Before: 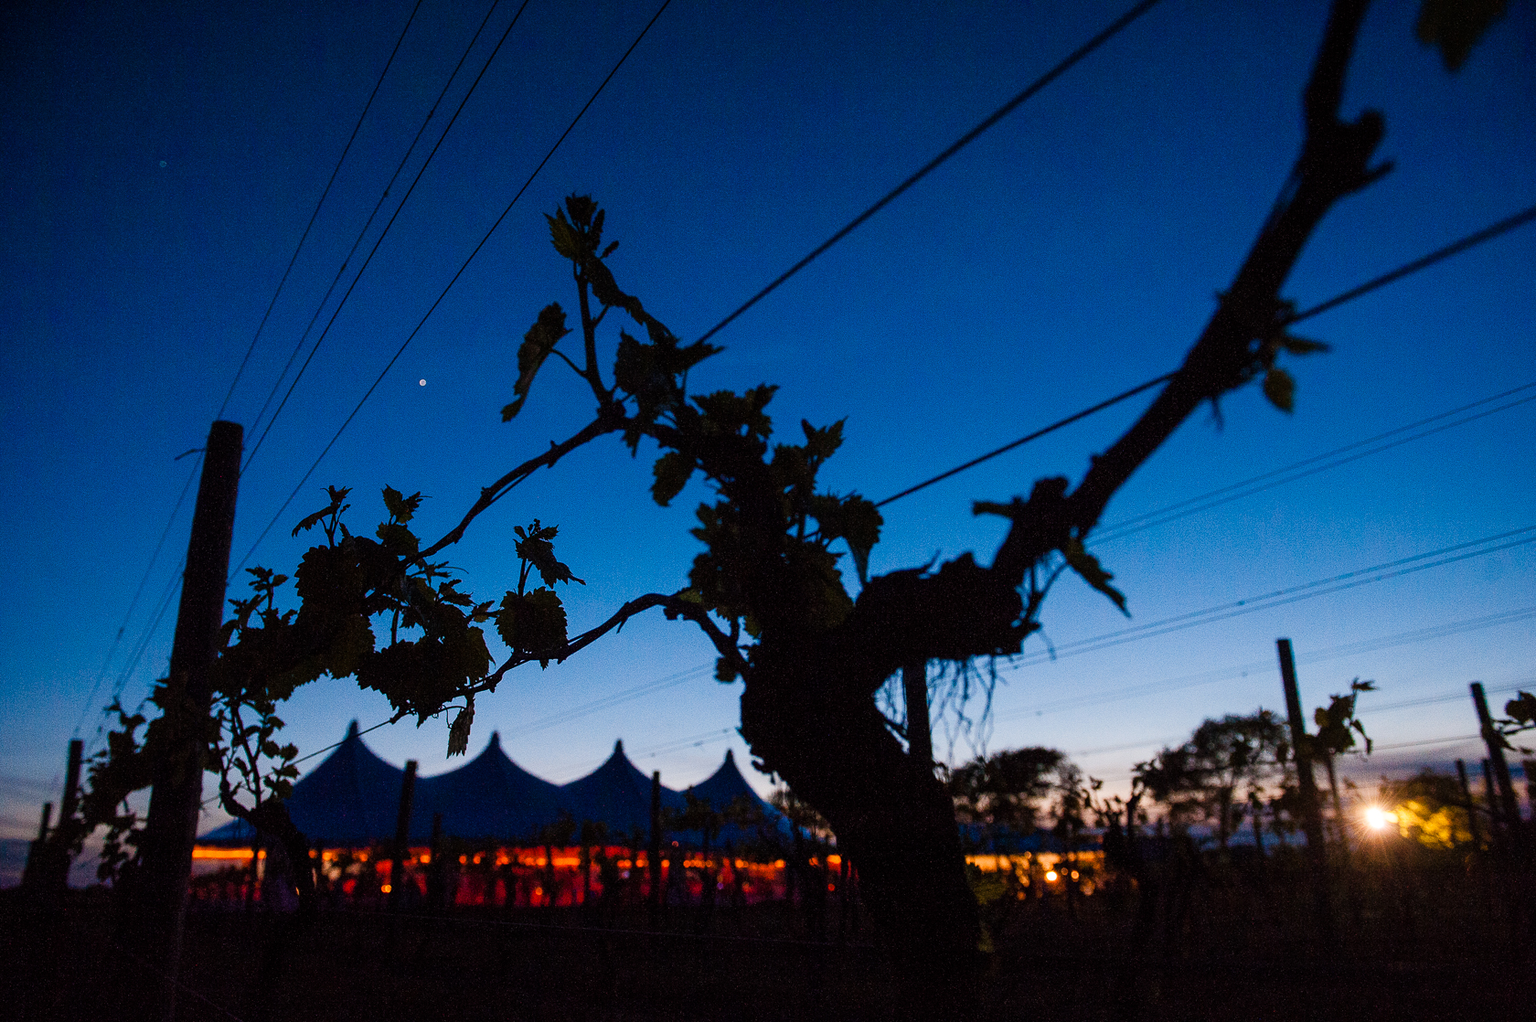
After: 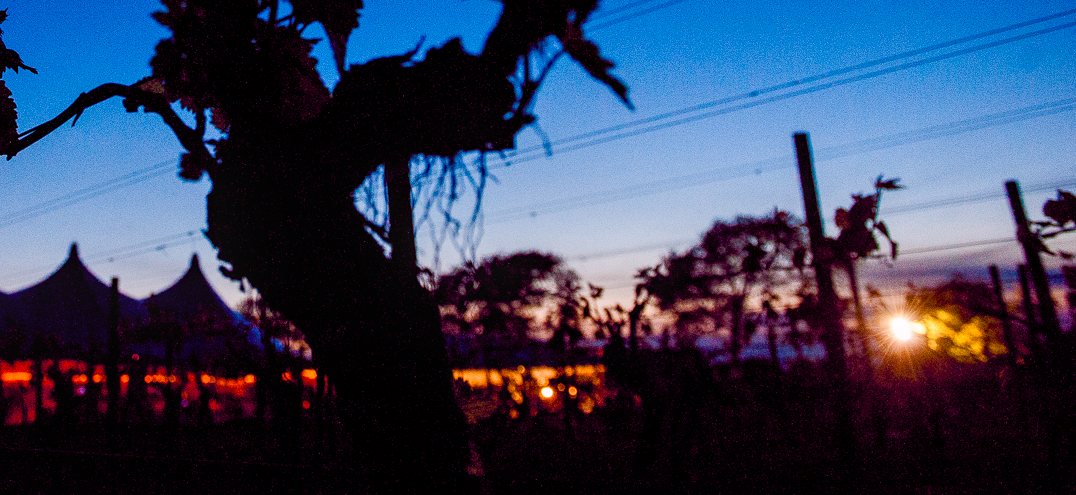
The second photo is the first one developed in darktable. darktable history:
crop and rotate: left 35.905%, top 50.674%, bottom 4.984%
local contrast: on, module defaults
color balance rgb: global offset › chroma 0.282%, global offset › hue 318.54°, perceptual saturation grading › global saturation 20%, perceptual saturation grading › highlights -25.453%, perceptual saturation grading › shadows 50.057%, global vibrance 20%
